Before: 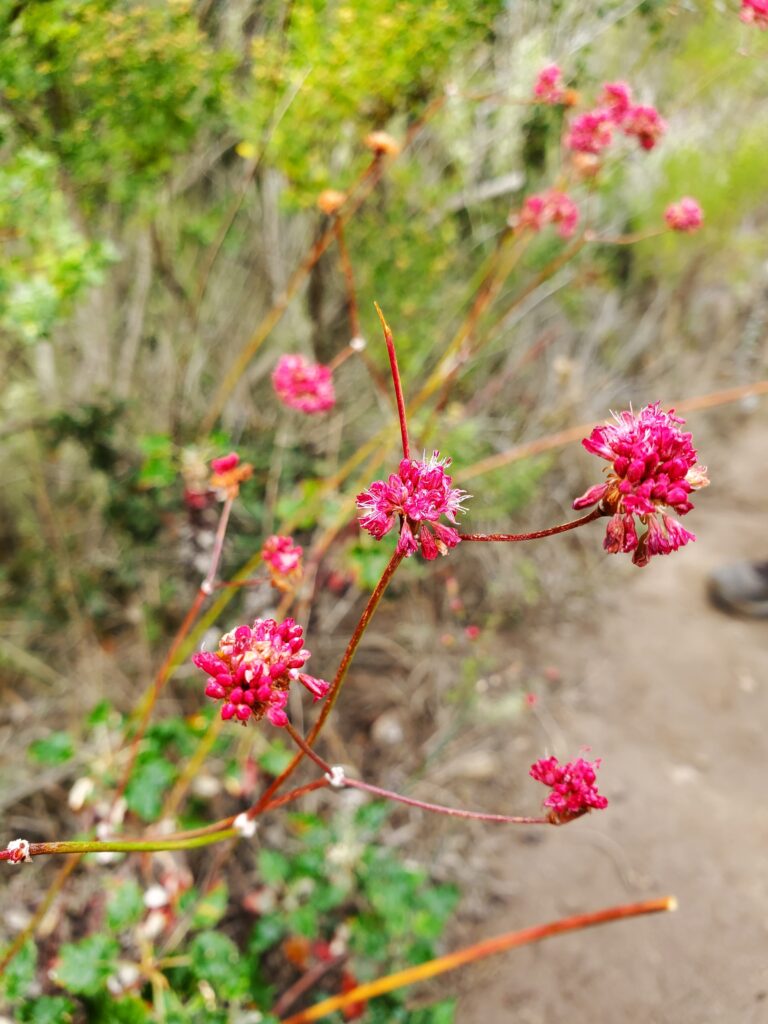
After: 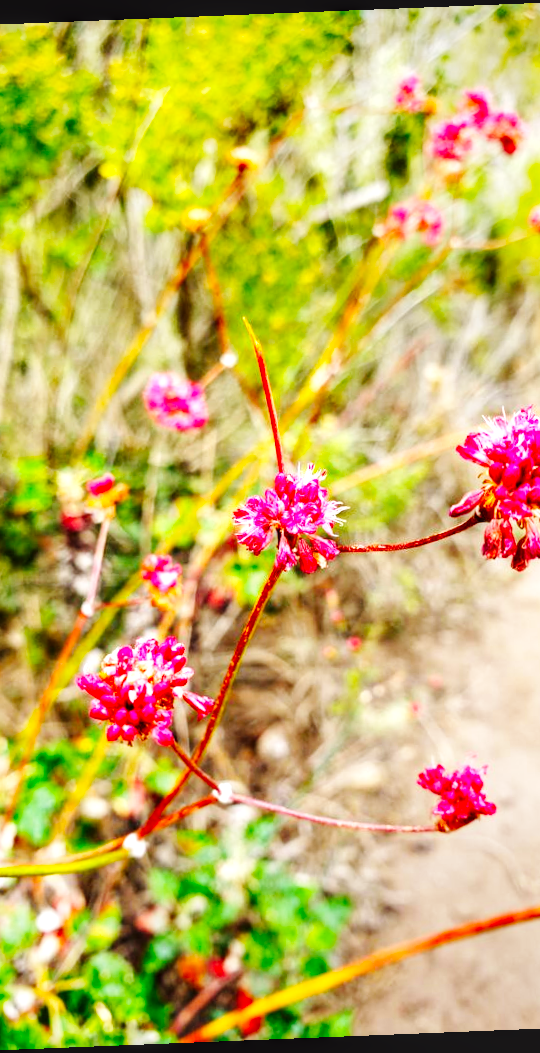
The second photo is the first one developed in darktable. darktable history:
color balance: lift [1, 1.001, 0.999, 1.001], gamma [1, 1.004, 1.007, 0.993], gain [1, 0.991, 0.987, 1.013], contrast 10%, output saturation 120%
local contrast: on, module defaults
base curve: curves: ch0 [(0, 0) (0.036, 0.025) (0.121, 0.166) (0.206, 0.329) (0.605, 0.79) (1, 1)], preserve colors none
tone equalizer: on, module defaults
crop and rotate: left 17.732%, right 15.423%
rotate and perspective: rotation -2.29°, automatic cropping off
exposure: black level correction 0, exposure 0.4 EV, compensate exposure bias true, compensate highlight preservation false
